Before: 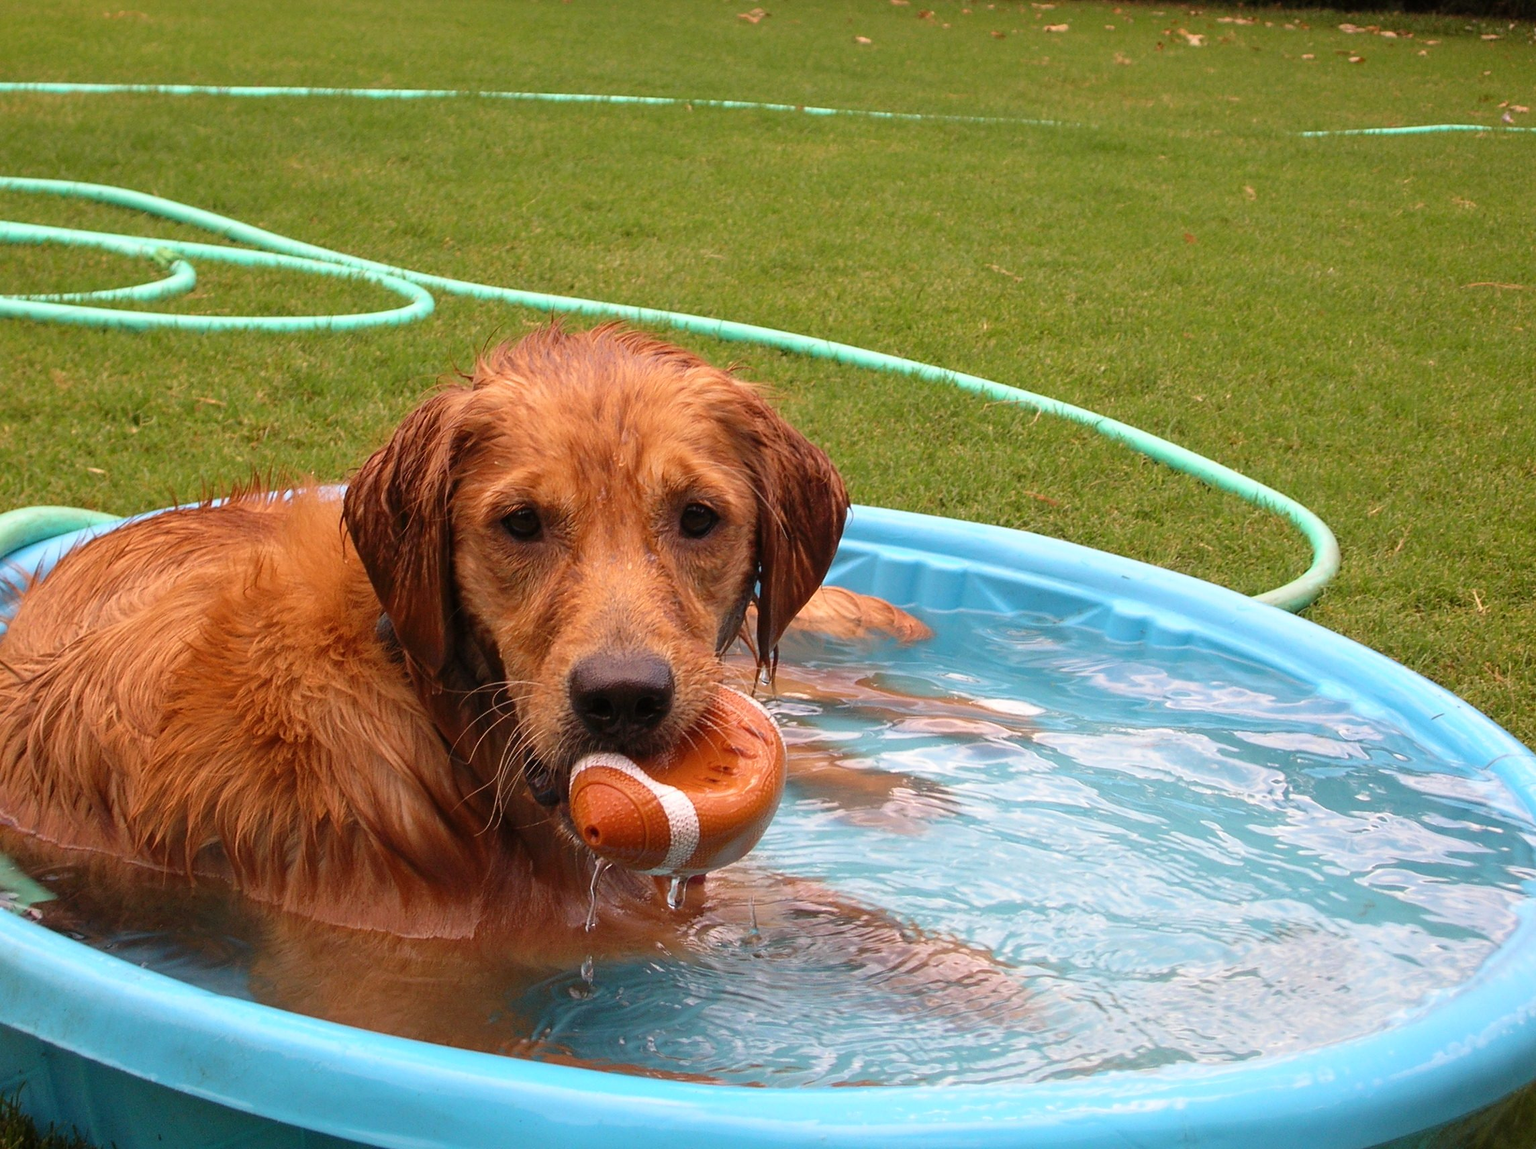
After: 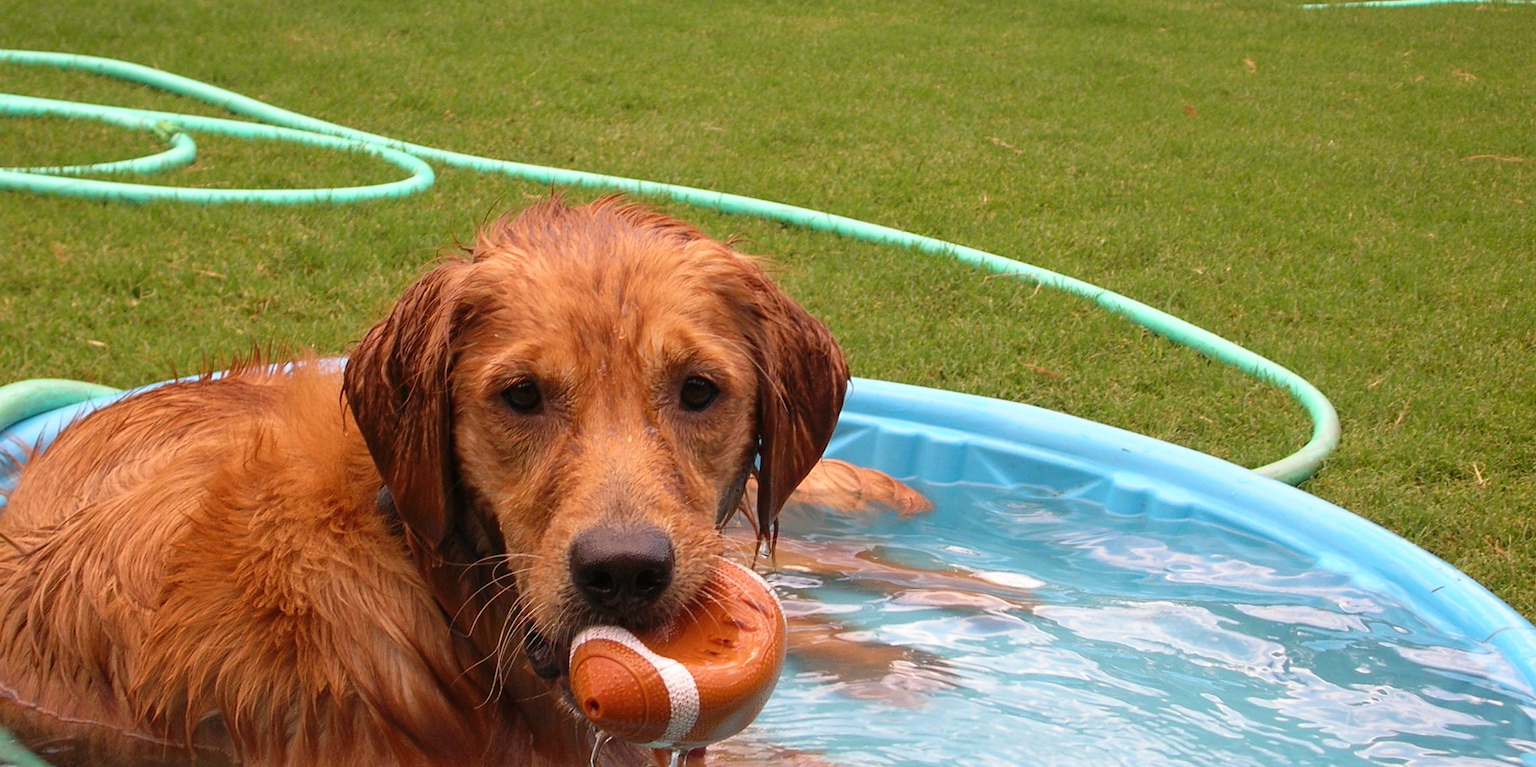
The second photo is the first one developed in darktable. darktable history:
crop: top 11.146%, bottom 22.057%
